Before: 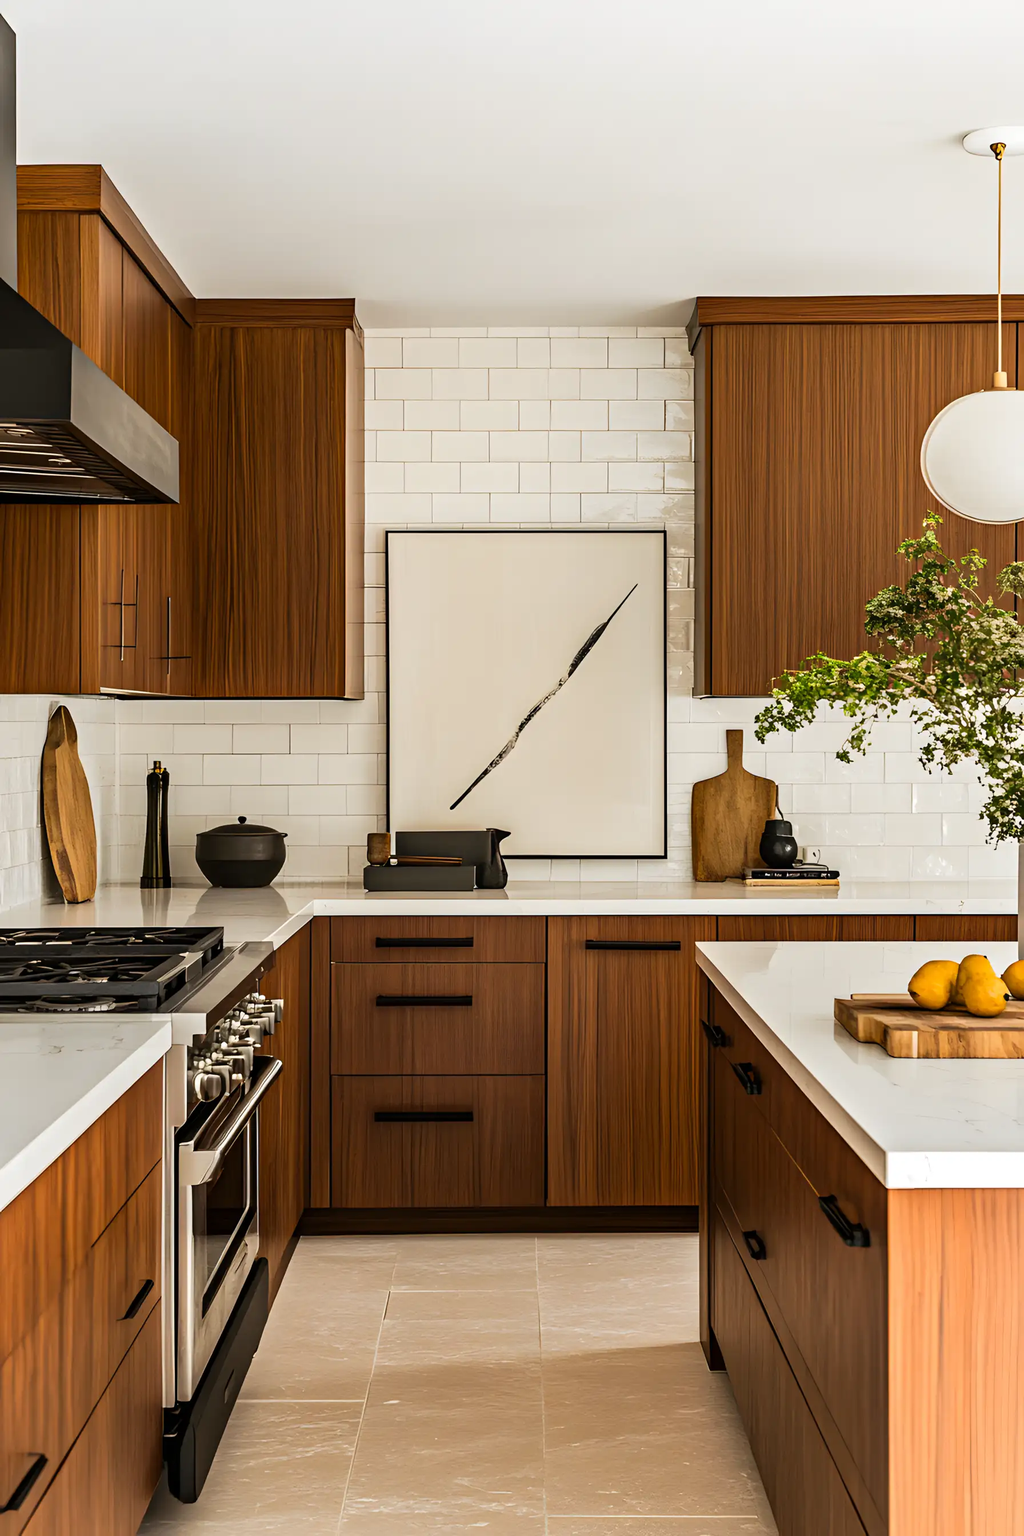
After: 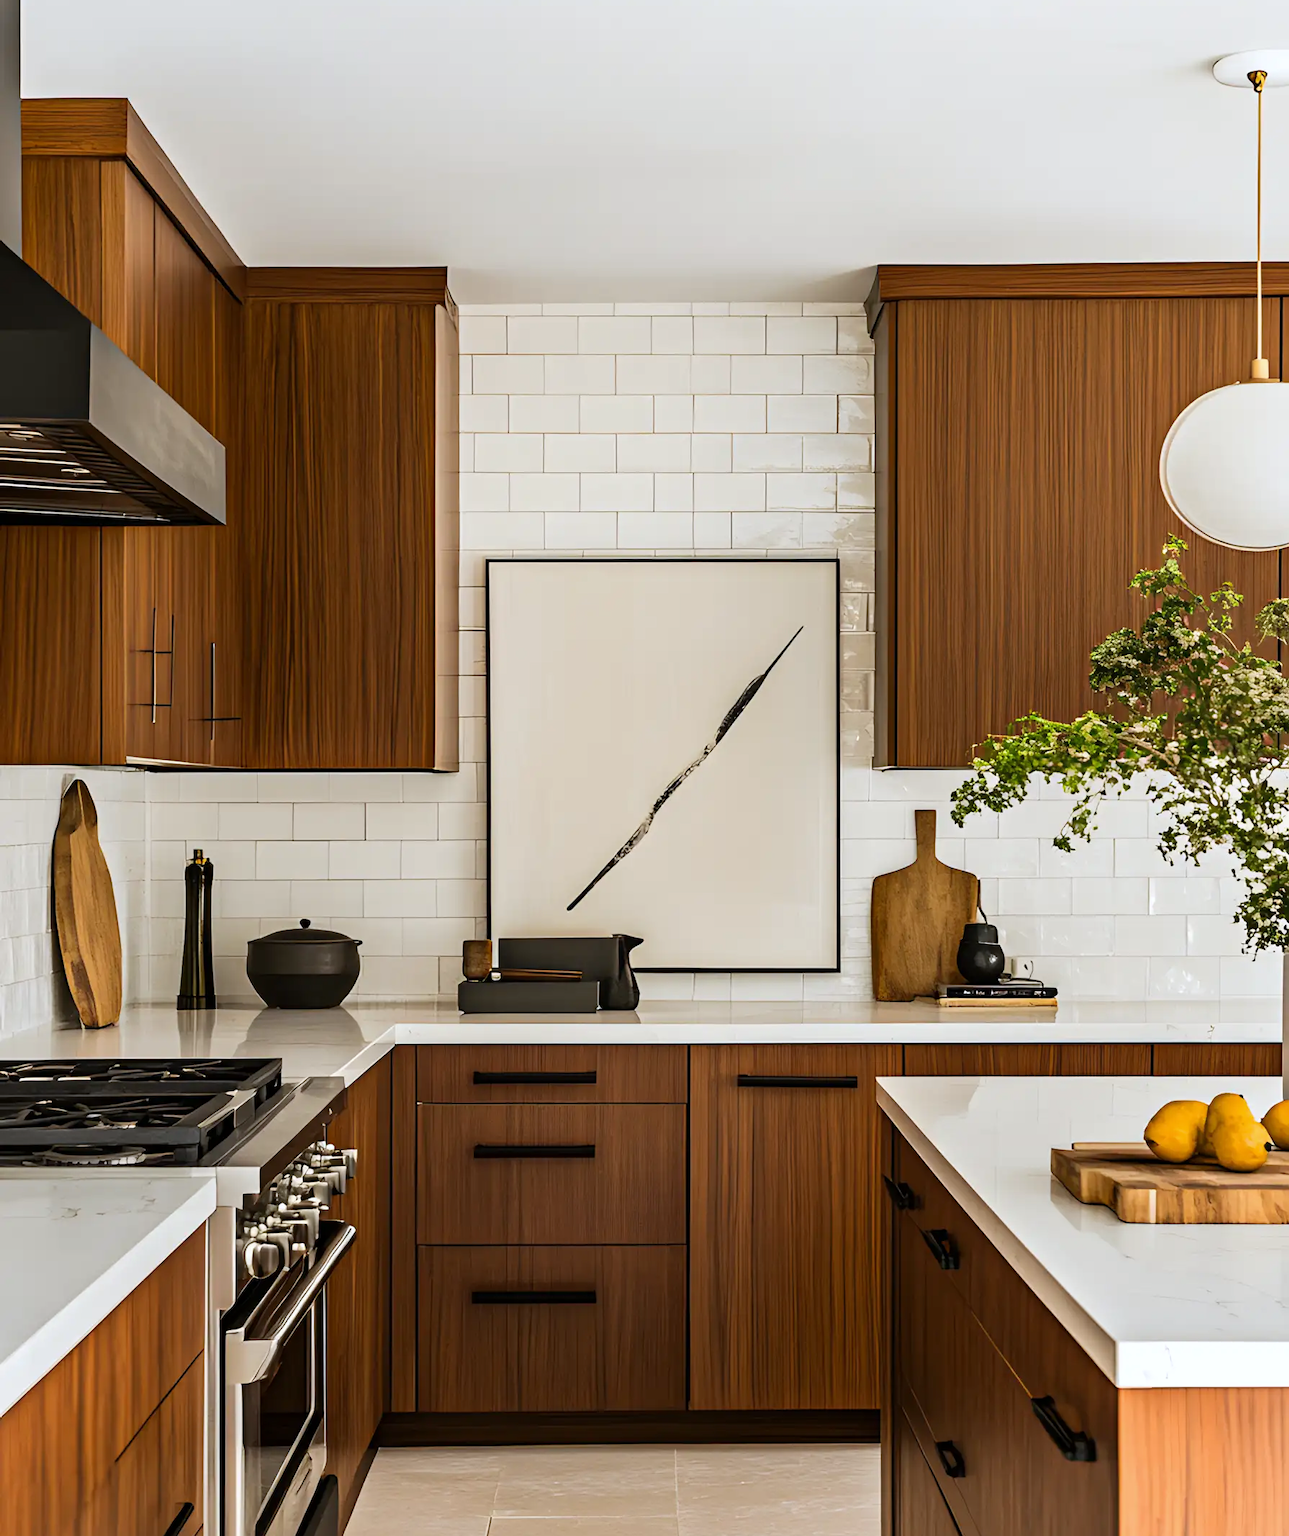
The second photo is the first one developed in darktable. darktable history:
white balance: red 0.98, blue 1.034
crop and rotate: top 5.667%, bottom 14.937%
